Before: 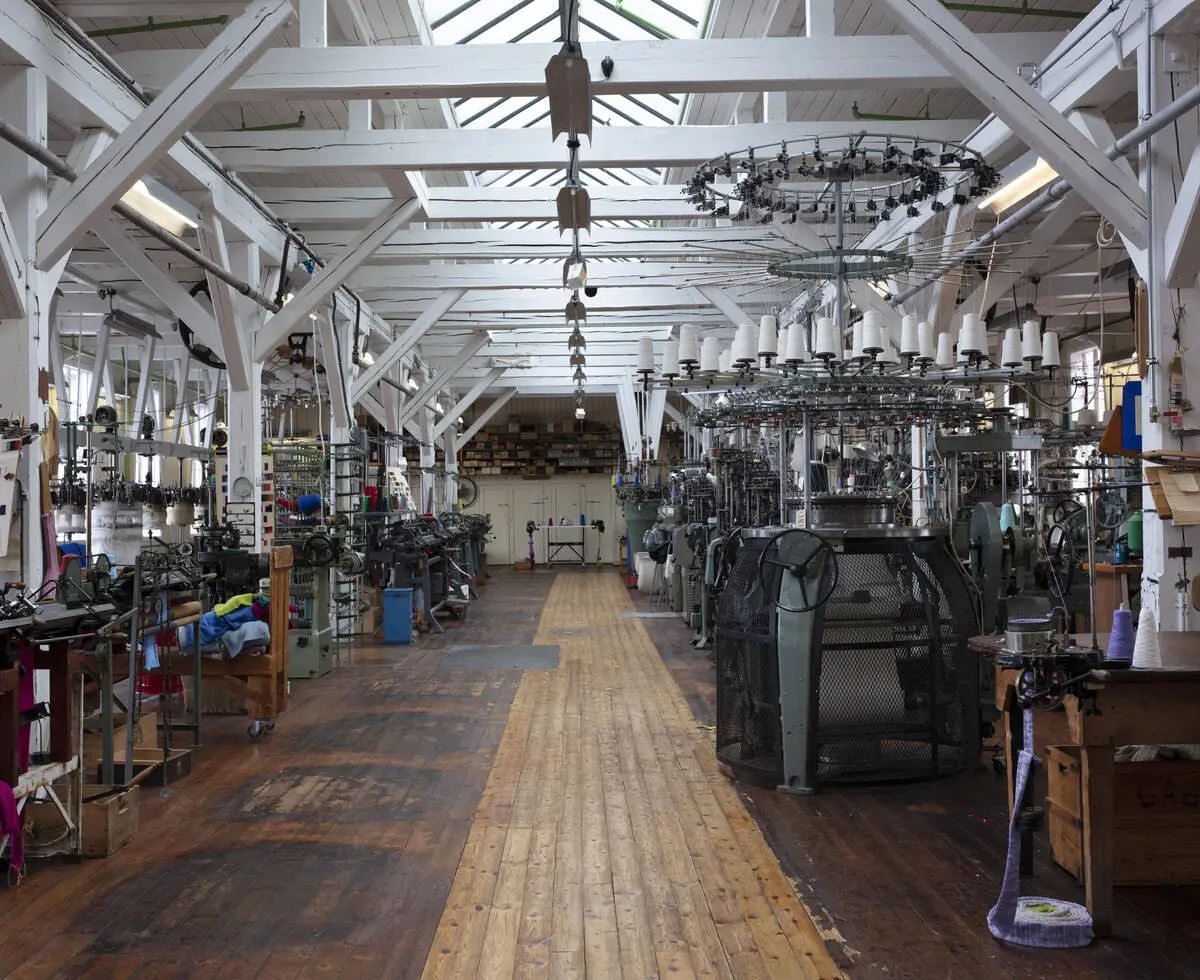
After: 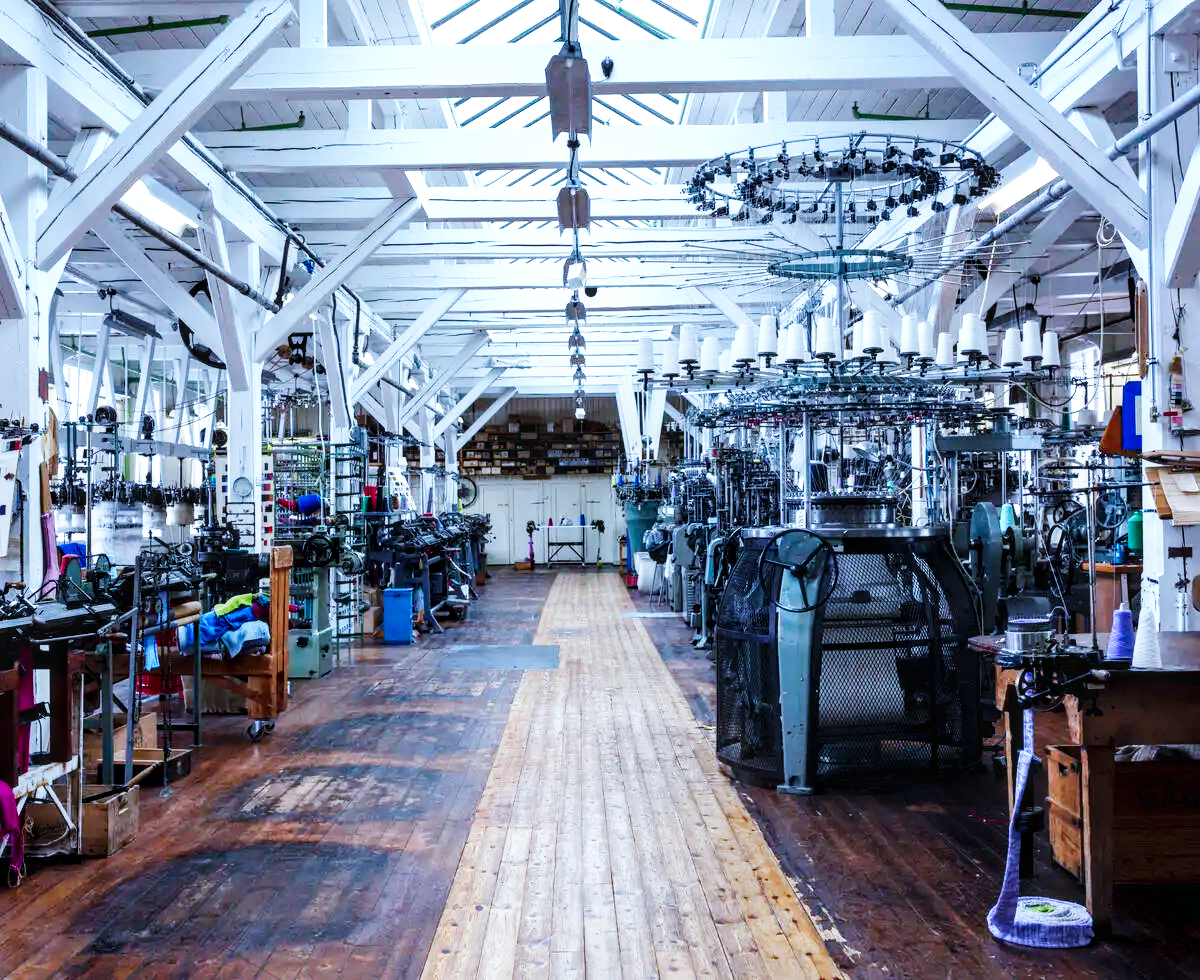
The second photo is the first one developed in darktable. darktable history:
base curve: curves: ch0 [(0, 0.003) (0.001, 0.002) (0.006, 0.004) (0.02, 0.022) (0.048, 0.086) (0.094, 0.234) (0.162, 0.431) (0.258, 0.629) (0.385, 0.8) (0.548, 0.918) (0.751, 0.988) (1, 1)], preserve colors none
local contrast: detail 130%
white balance: red 0.871, blue 1.249
